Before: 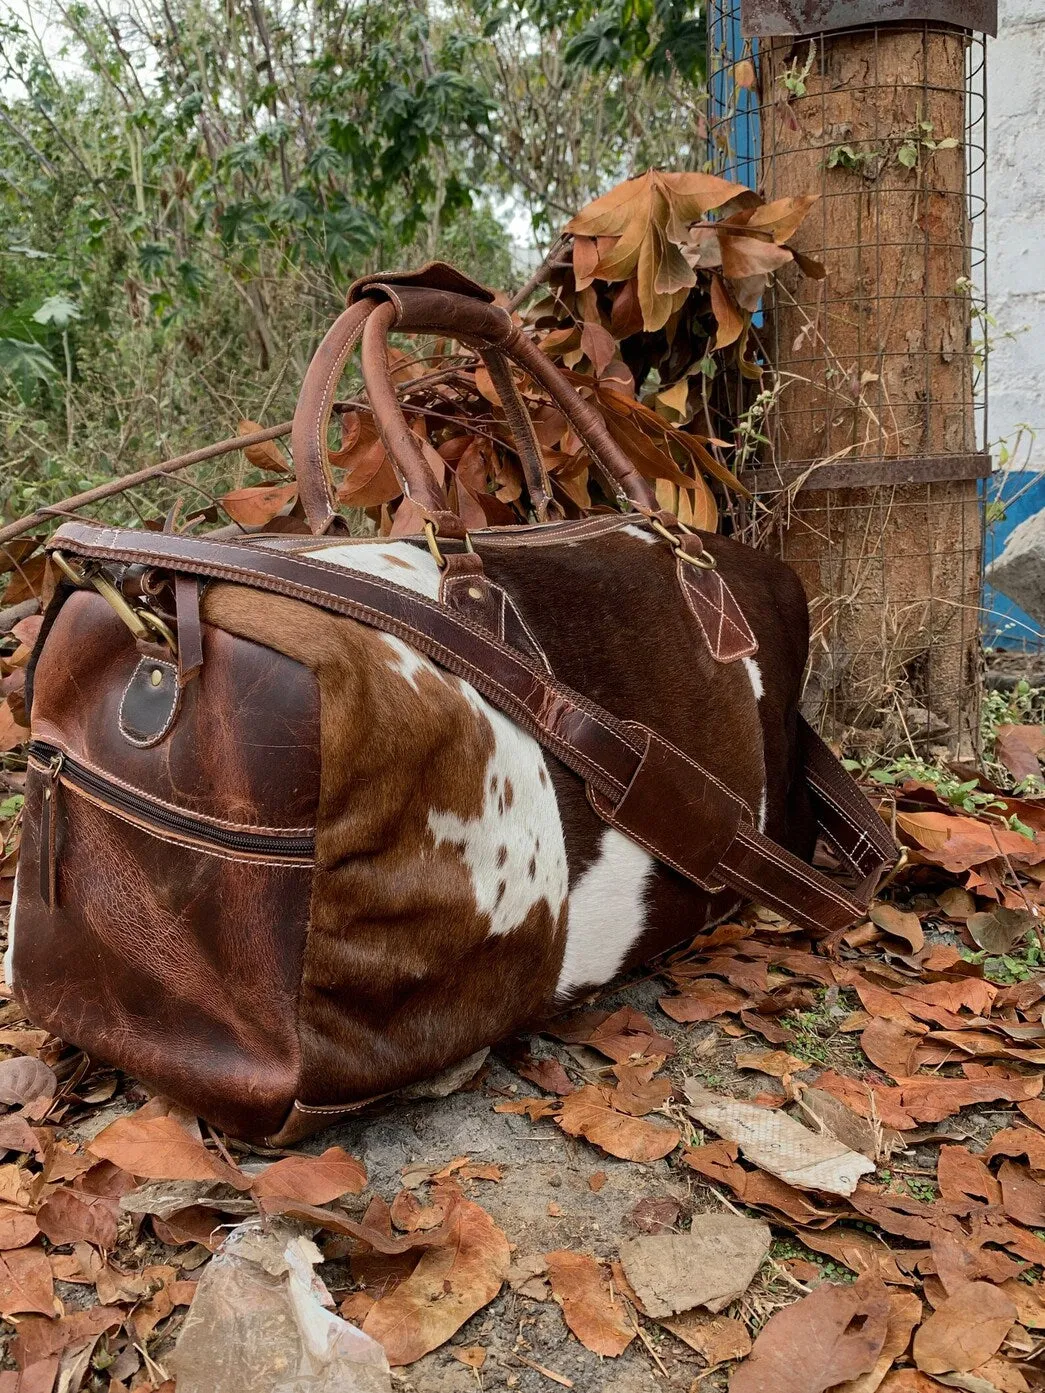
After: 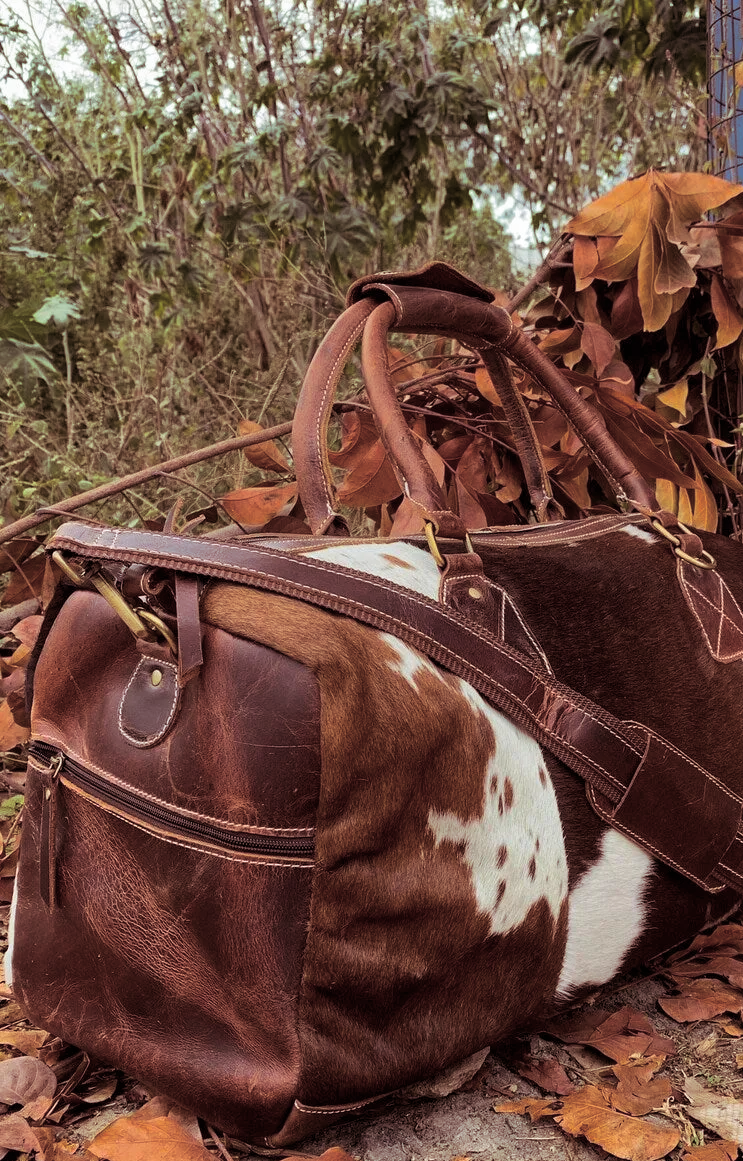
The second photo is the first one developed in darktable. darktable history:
split-toning: shadows › saturation 0.41, highlights › saturation 0, compress 33.55%
color balance rgb: perceptual saturation grading › global saturation 20%, global vibrance 20%
crop: right 28.885%, bottom 16.626%
